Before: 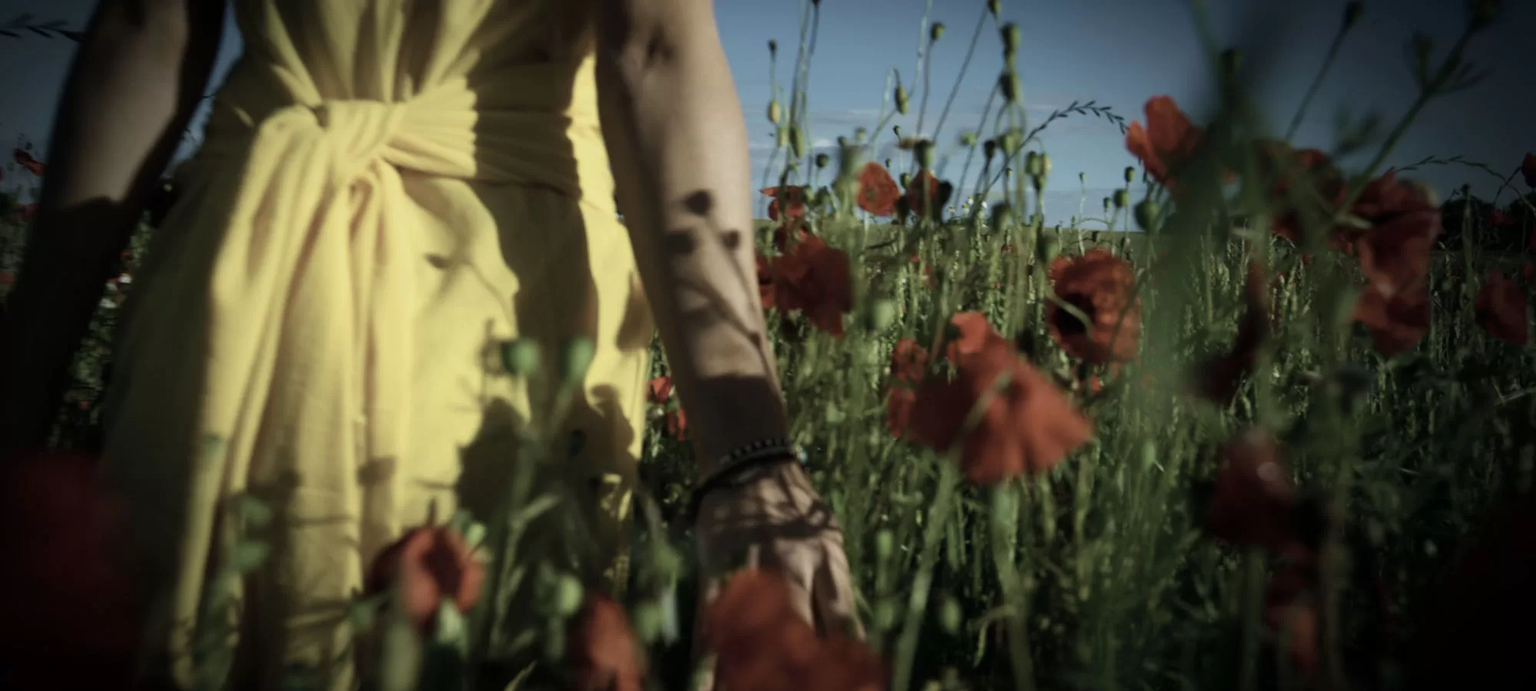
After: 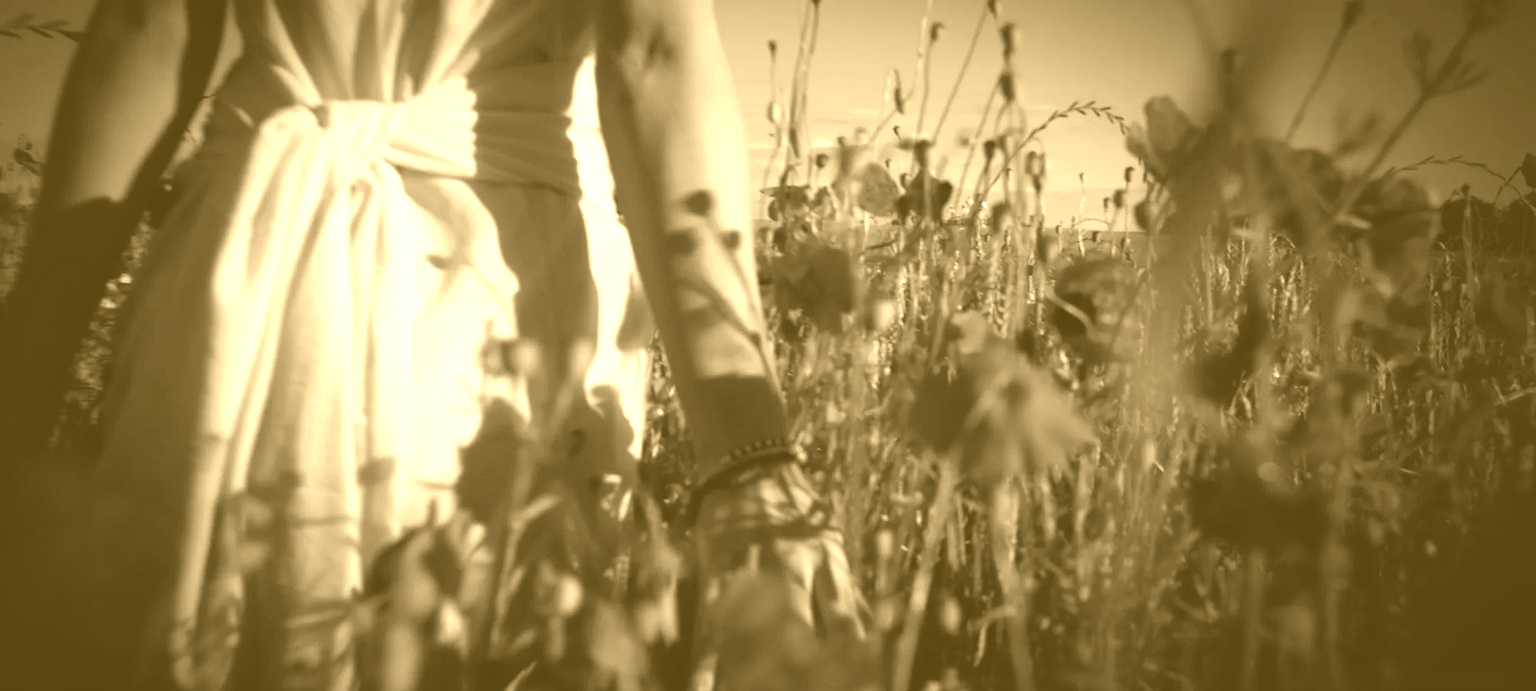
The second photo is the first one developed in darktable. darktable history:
rgb curve: curves: ch2 [(0, 0) (0.567, 0.512) (1, 1)], mode RGB, independent channels
colorize: hue 36°, source mix 100%
